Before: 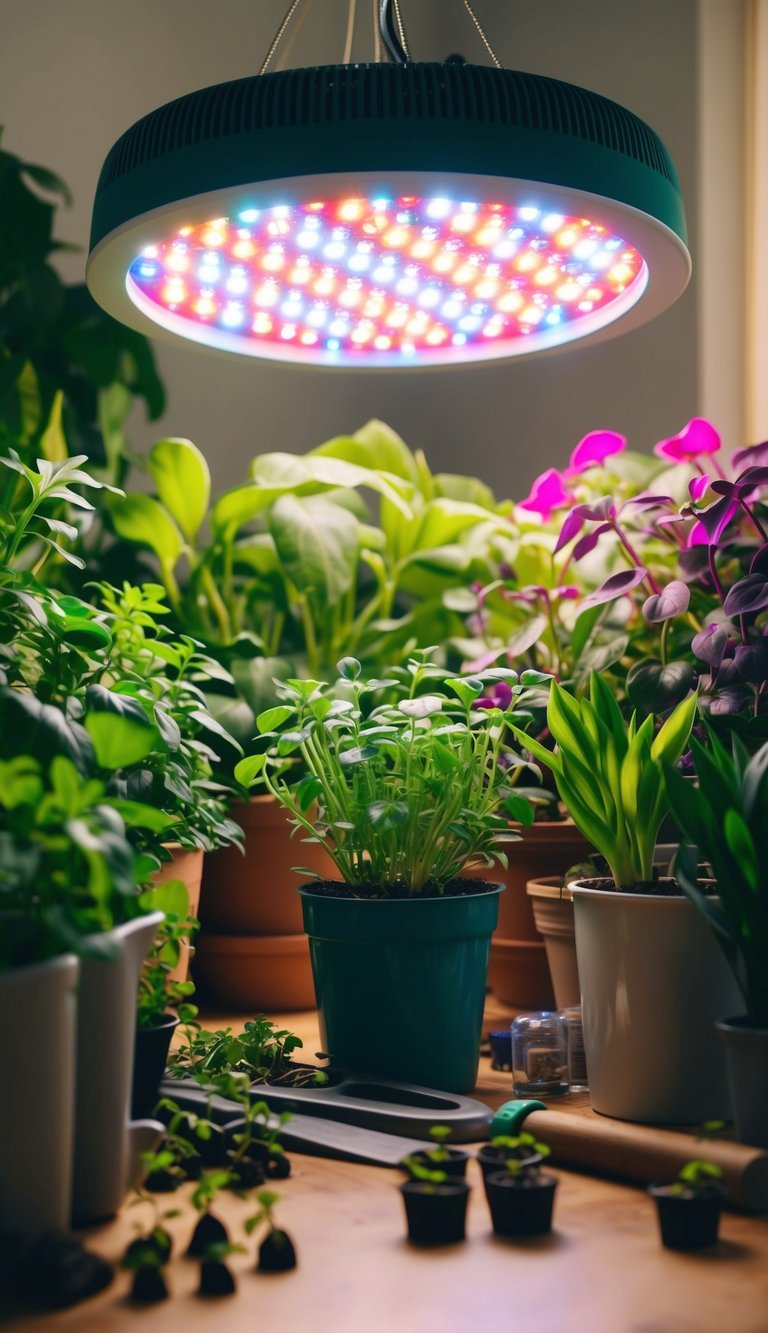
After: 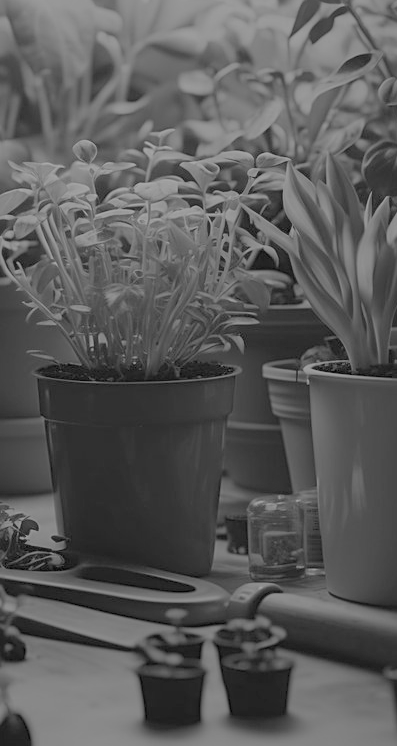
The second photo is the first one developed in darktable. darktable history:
filmic rgb: black relative exposure -14 EV, white relative exposure 8 EV, threshold 3 EV, hardness 3.74, latitude 50%, contrast 0.5, color science v5 (2021), contrast in shadows safe, contrast in highlights safe, enable highlight reconstruction true
monochrome: a -71.75, b 75.82
crop: left 34.479%, top 38.822%, right 13.718%, bottom 5.172%
sharpen: amount 0.478
